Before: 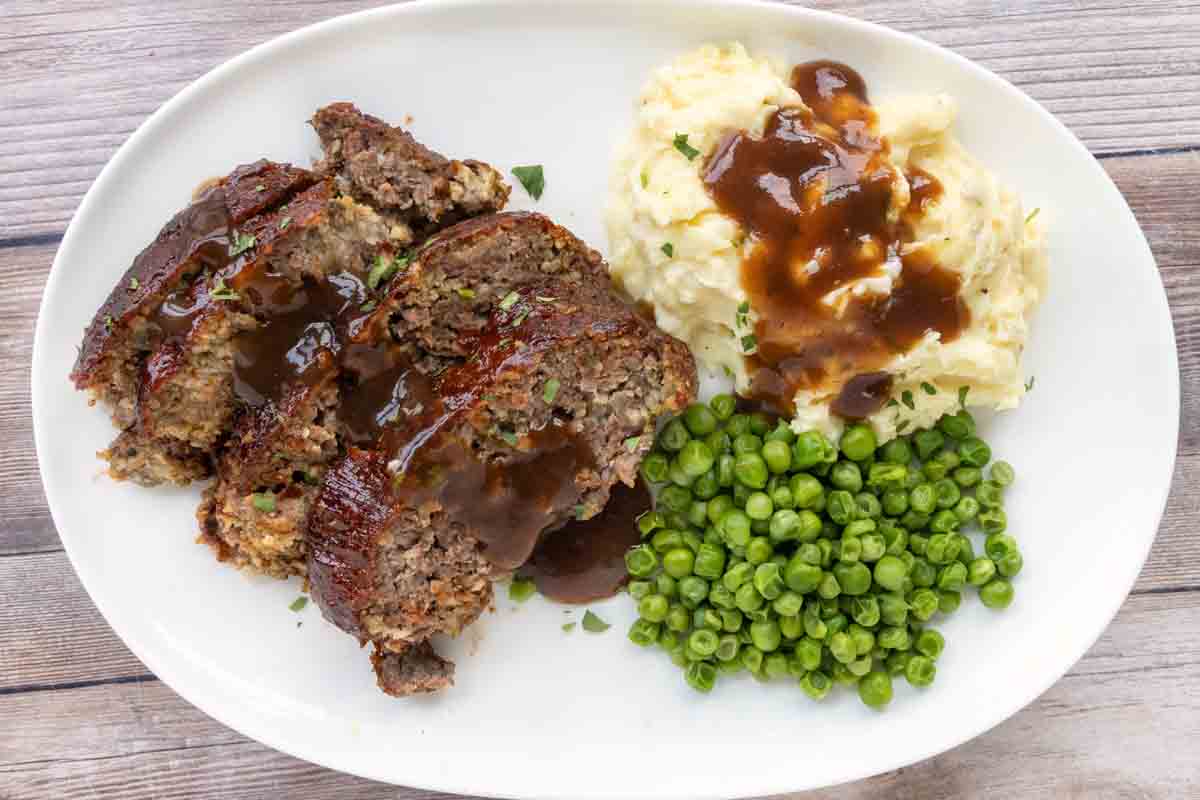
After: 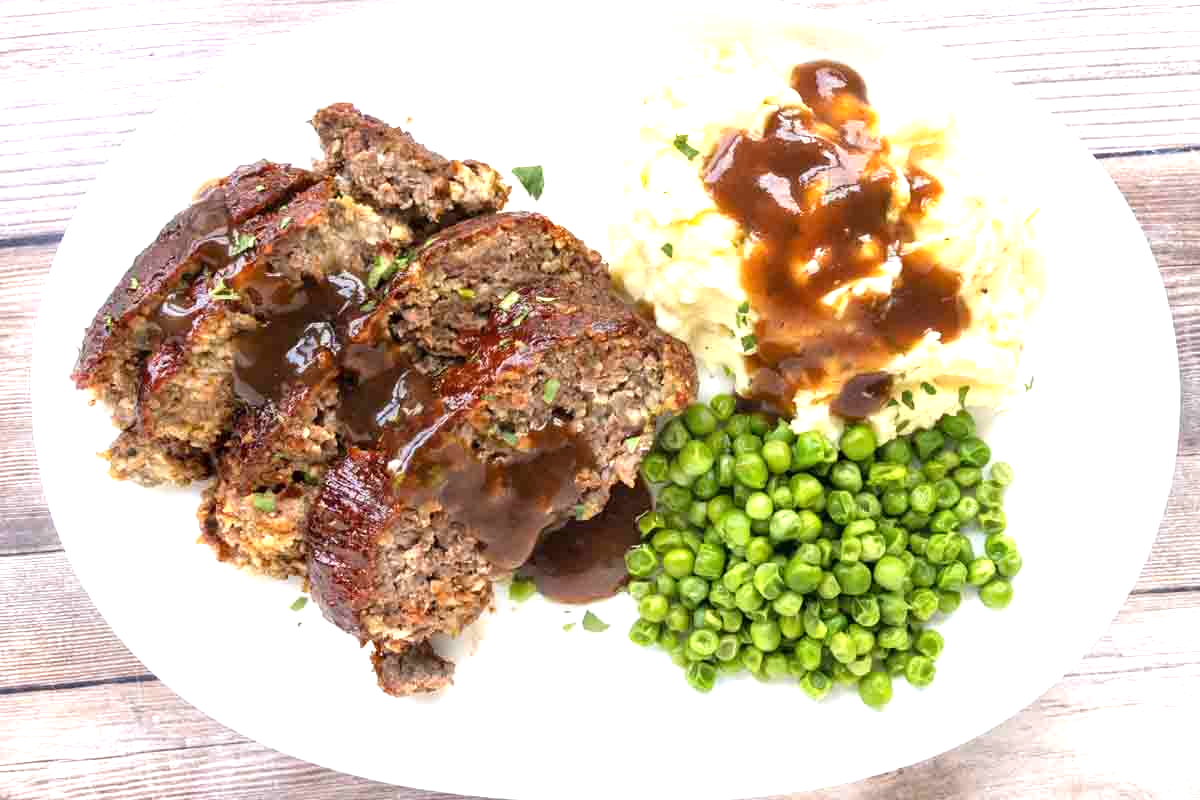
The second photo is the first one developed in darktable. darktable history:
exposure: exposure 0.944 EV, compensate highlight preservation false
